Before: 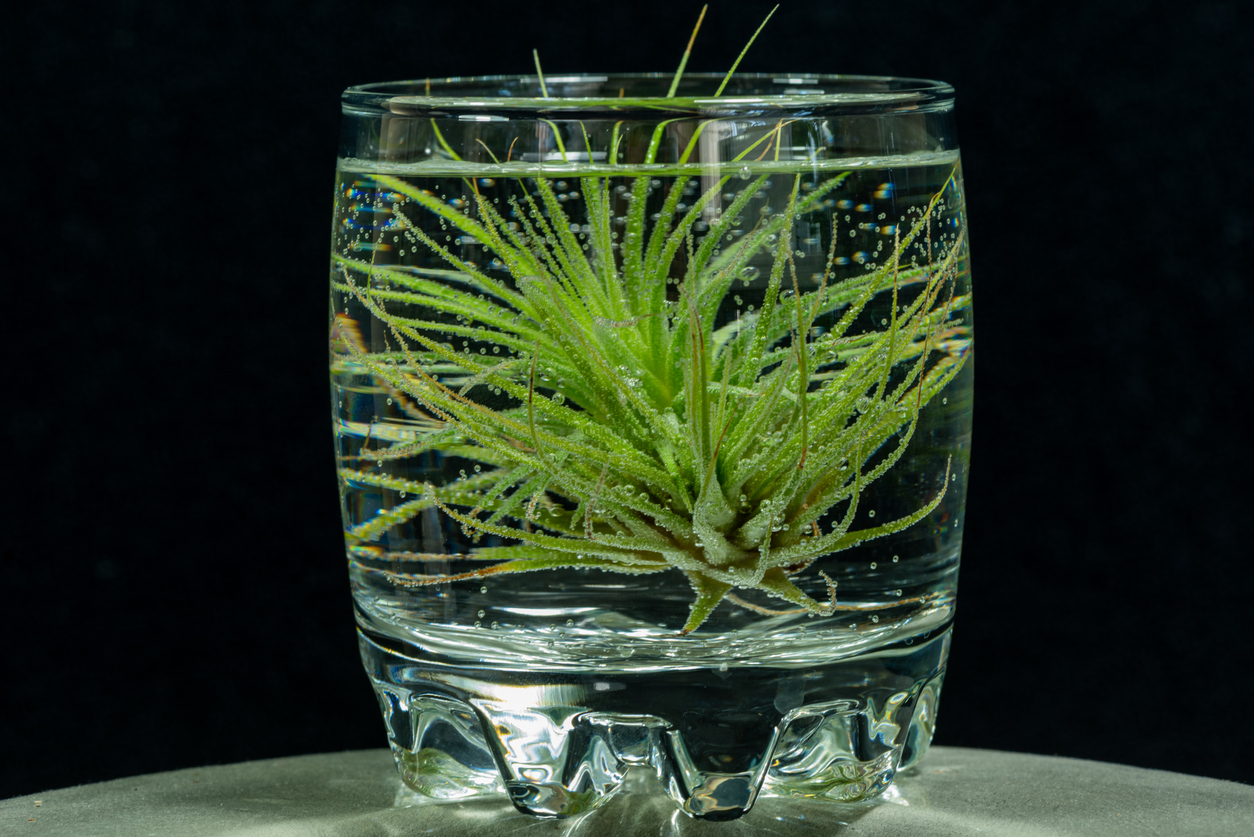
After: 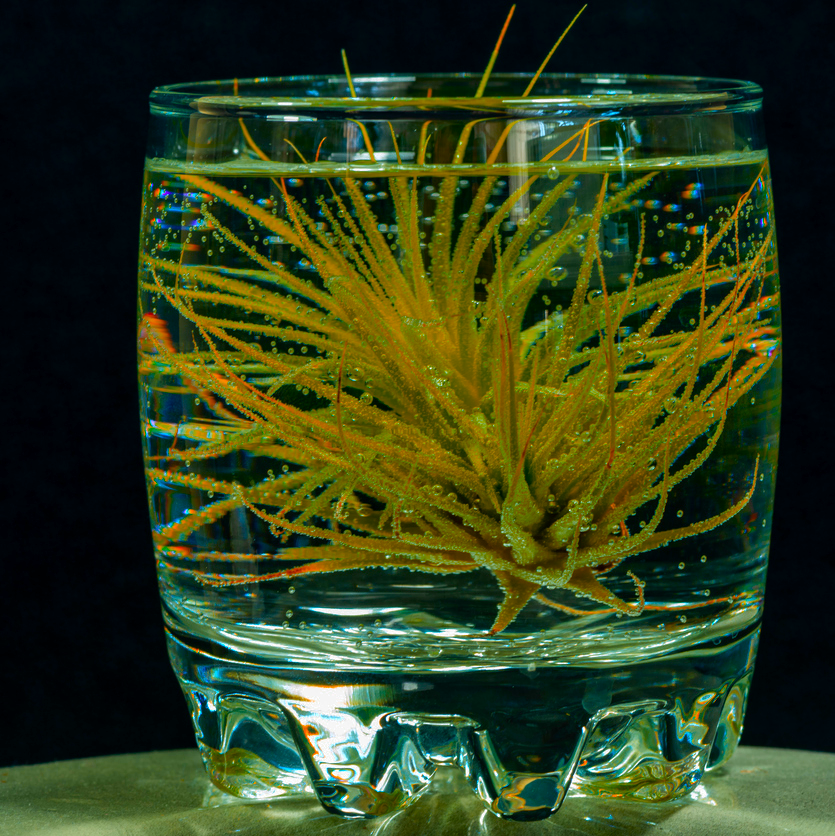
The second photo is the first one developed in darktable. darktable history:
color balance rgb: perceptual saturation grading › global saturation 36.893%, global vibrance 20%
crop and rotate: left 15.326%, right 18.046%
color zones: curves: ch0 [(0.473, 0.374) (0.742, 0.784)]; ch1 [(0.354, 0.737) (0.742, 0.705)]; ch2 [(0.318, 0.421) (0.758, 0.532)]
